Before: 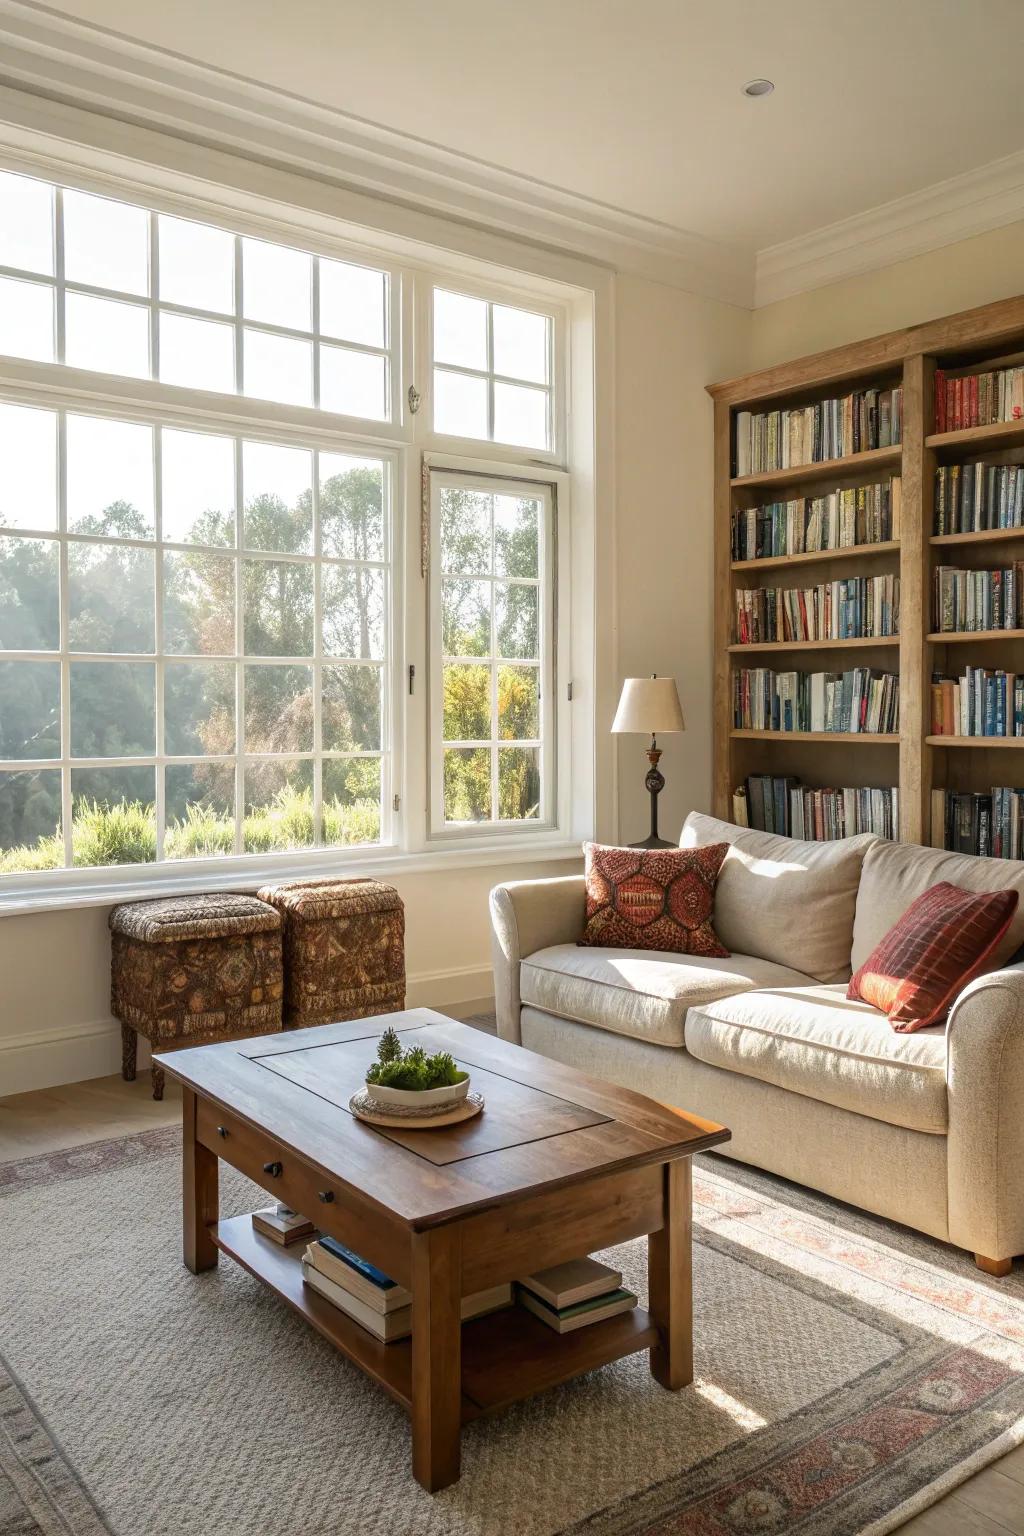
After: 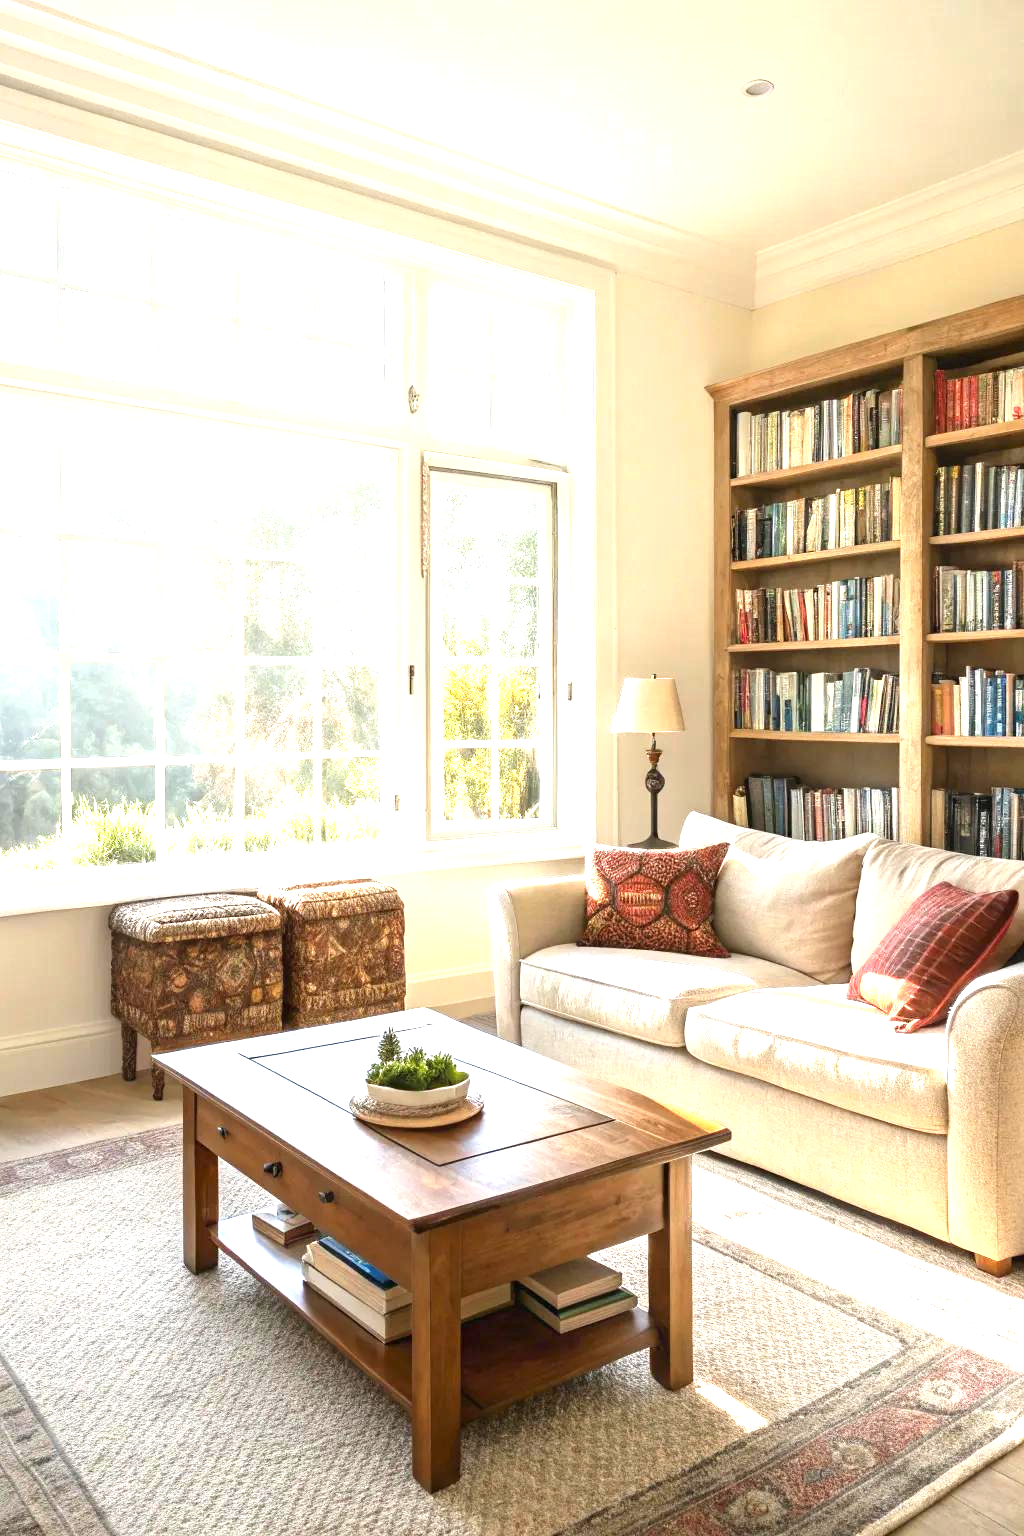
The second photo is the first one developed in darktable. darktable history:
exposure: black level correction 0, exposure 1.448 EV, compensate exposure bias true, compensate highlight preservation false
